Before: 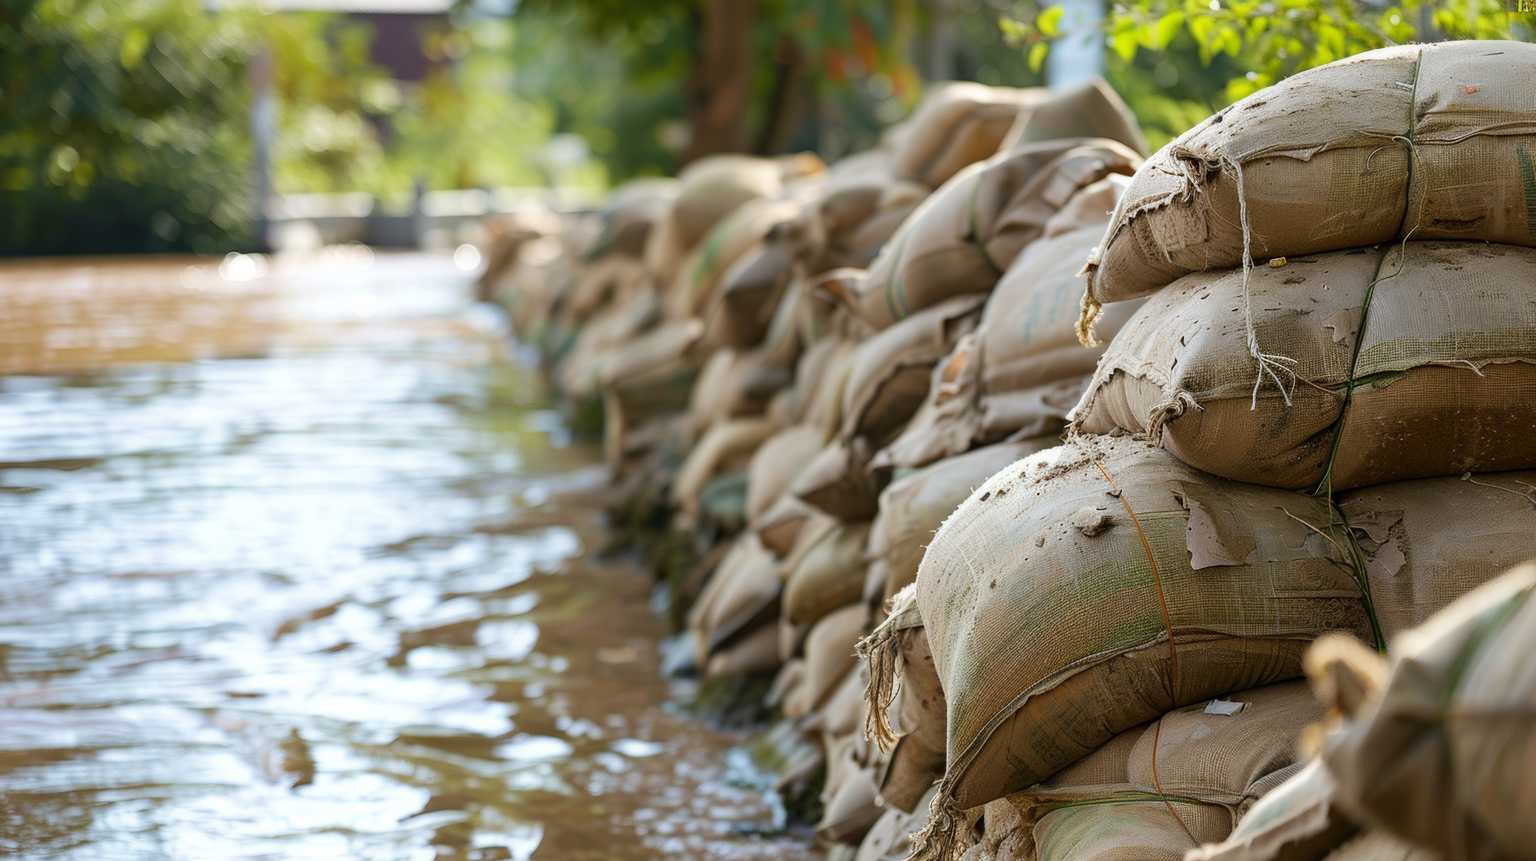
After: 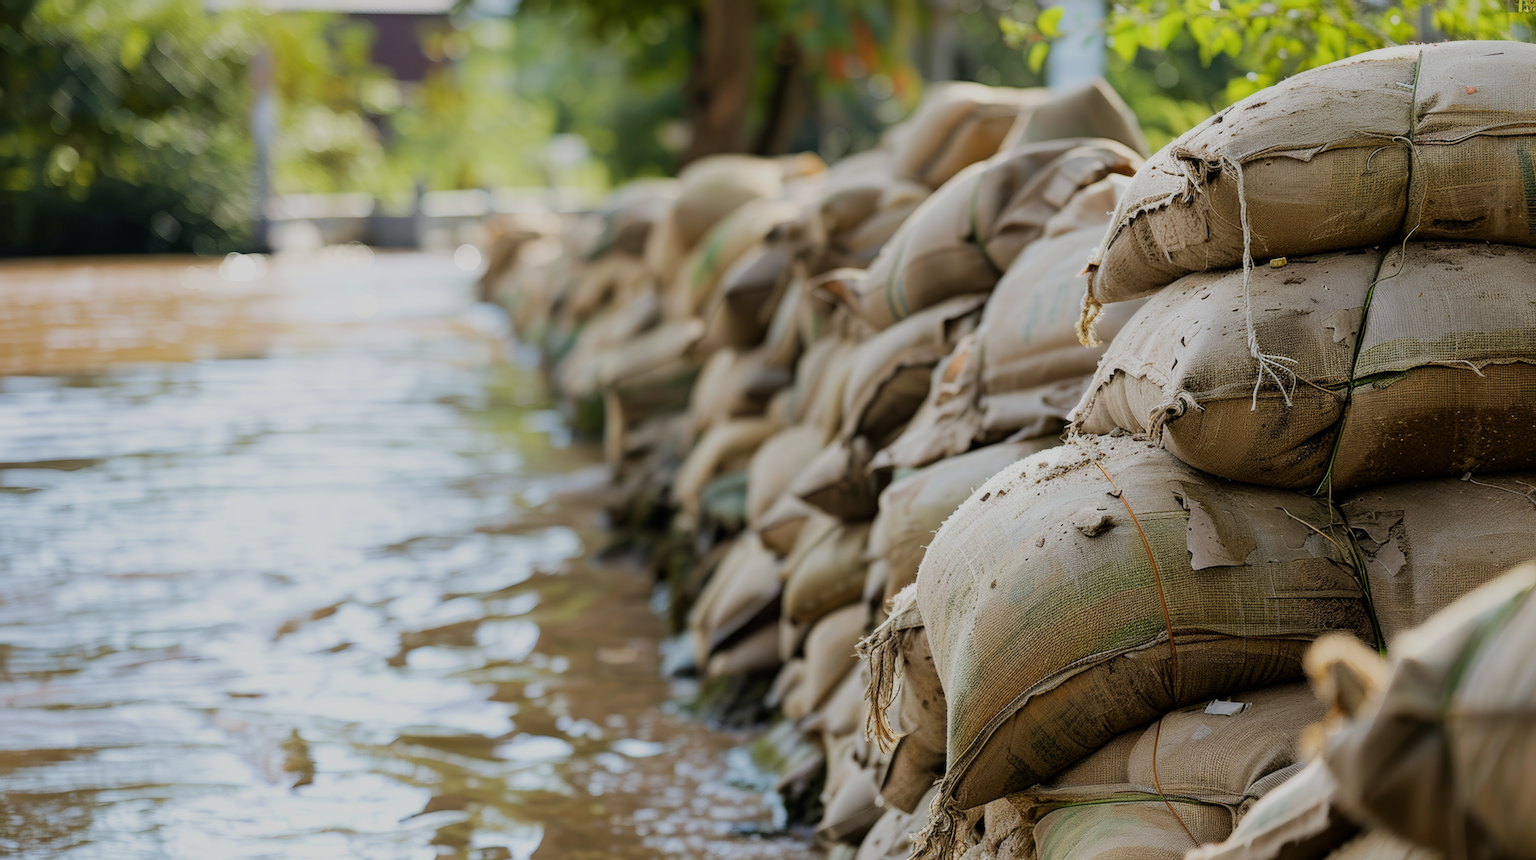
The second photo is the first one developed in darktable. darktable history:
filmic rgb: black relative exposure -7.4 EV, white relative exposure 5.07 EV, hardness 3.21
